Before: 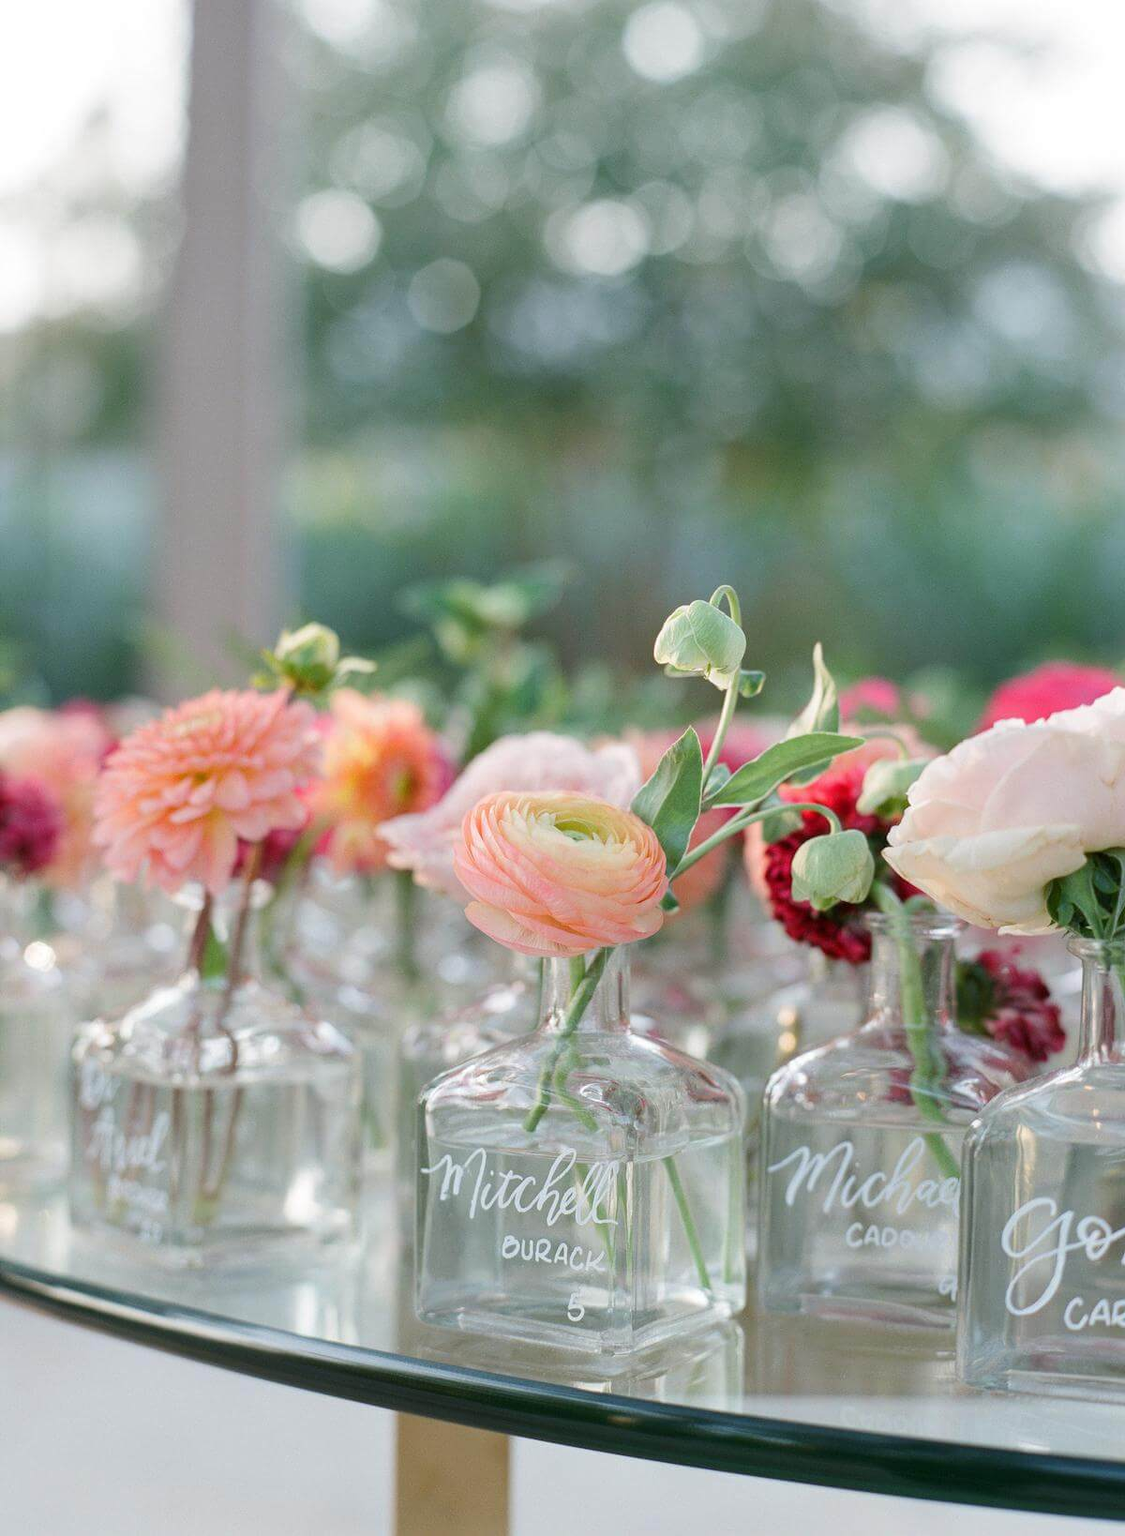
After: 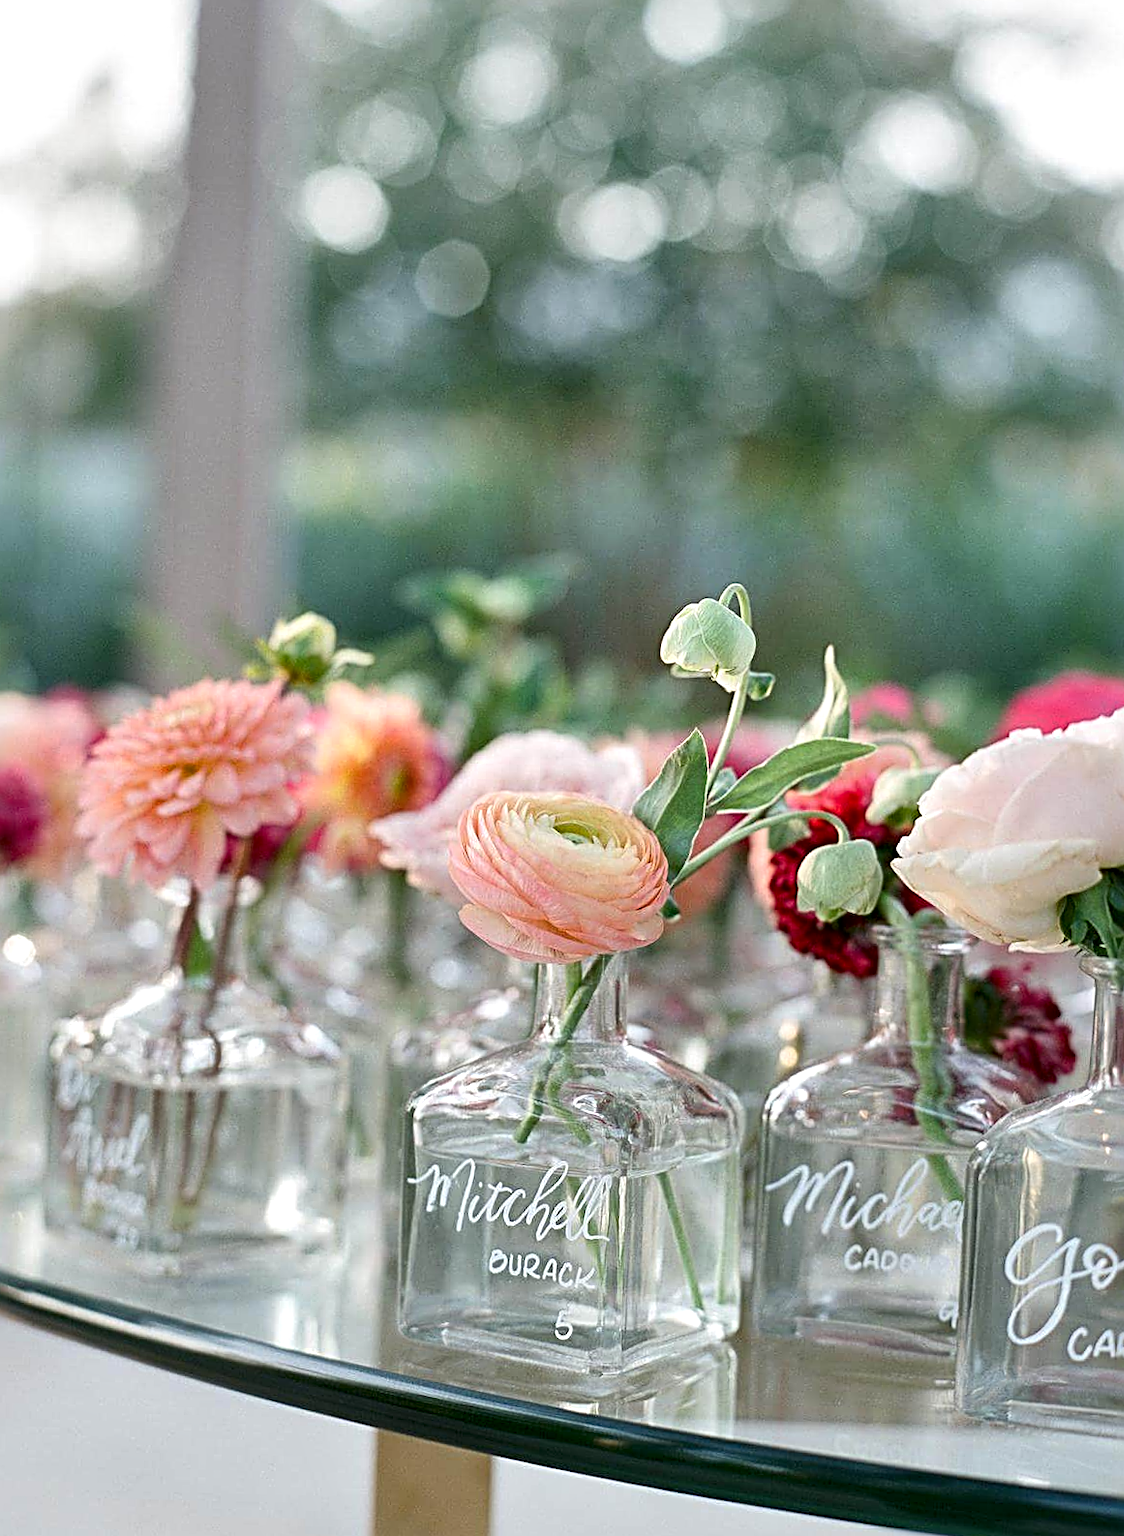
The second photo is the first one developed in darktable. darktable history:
crop and rotate: angle -1.36°
local contrast: mode bilateral grid, contrast 25, coarseness 61, detail 151%, midtone range 0.2
haze removal: compatibility mode true, adaptive false
sharpen: radius 3.036, amount 0.767
